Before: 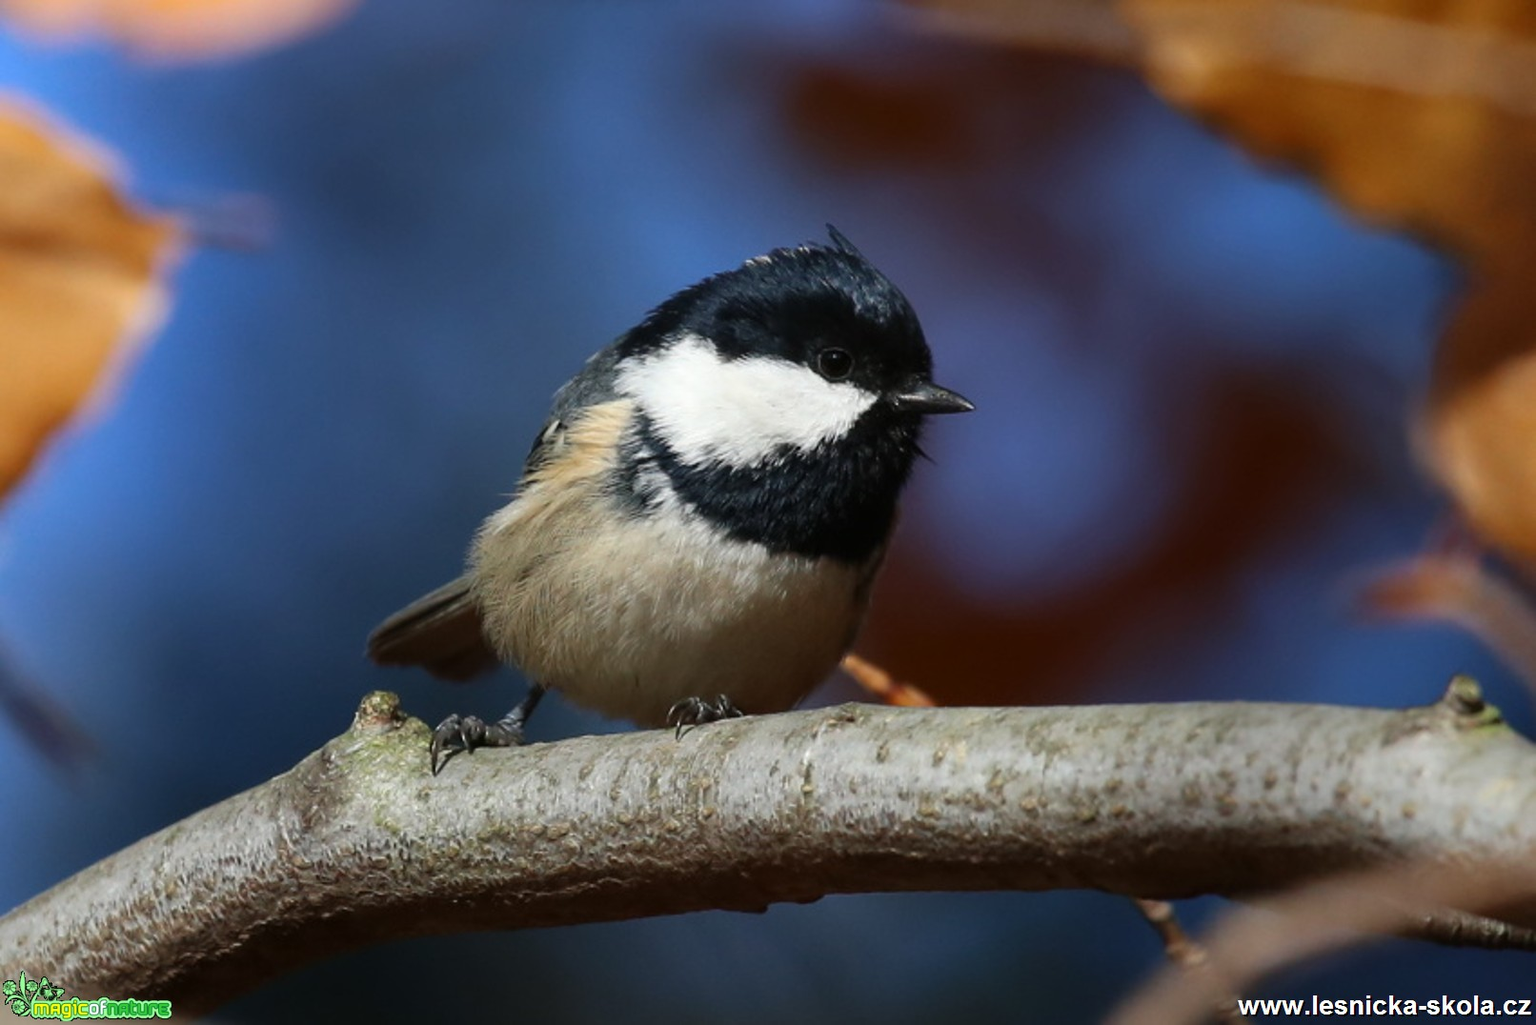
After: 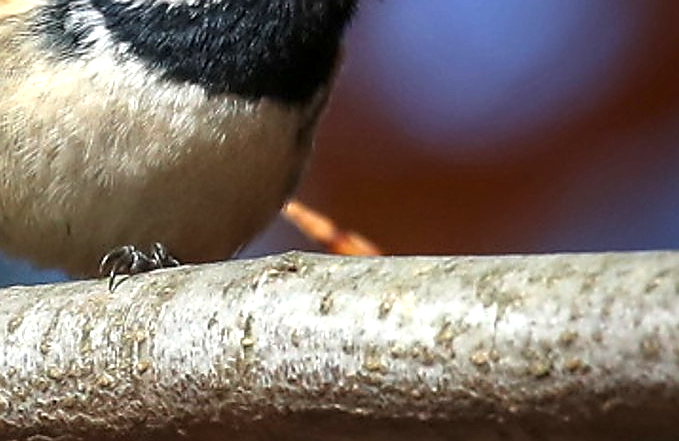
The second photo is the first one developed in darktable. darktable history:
exposure: exposure 1 EV, compensate highlight preservation false
sharpen: radius 1.4, amount 1.25, threshold 0.7
crop: left 37.221%, top 45.169%, right 20.63%, bottom 13.777%
local contrast: on, module defaults
